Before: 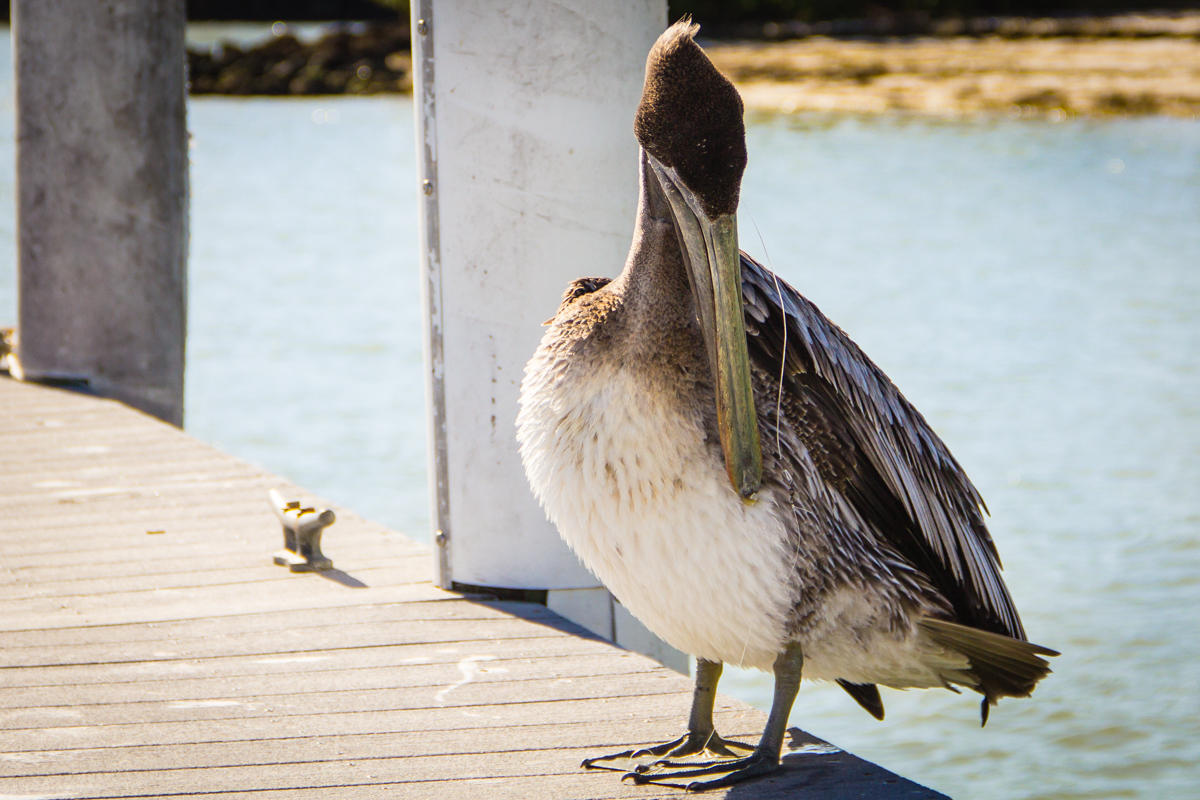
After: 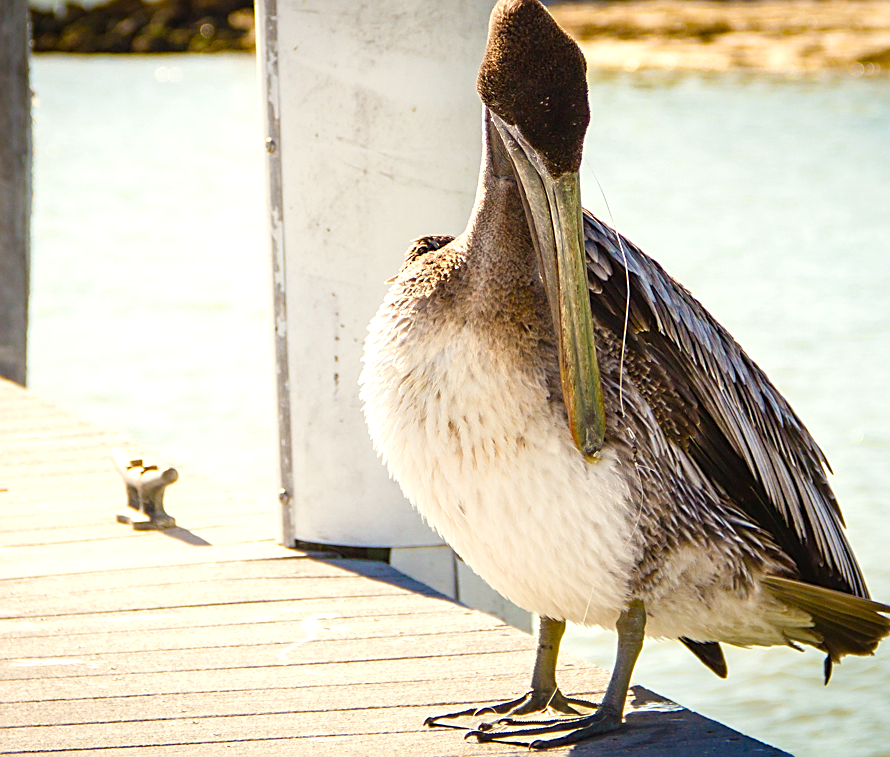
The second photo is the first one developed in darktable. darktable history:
crop and rotate: left 13.15%, top 5.251%, right 12.609%
white balance: red 1.029, blue 0.92
sharpen: on, module defaults
color balance rgb: perceptual saturation grading › global saturation 20%, perceptual saturation grading › highlights -50%, perceptual saturation grading › shadows 30%, perceptual brilliance grading › global brilliance 10%, perceptual brilliance grading › shadows 15%
